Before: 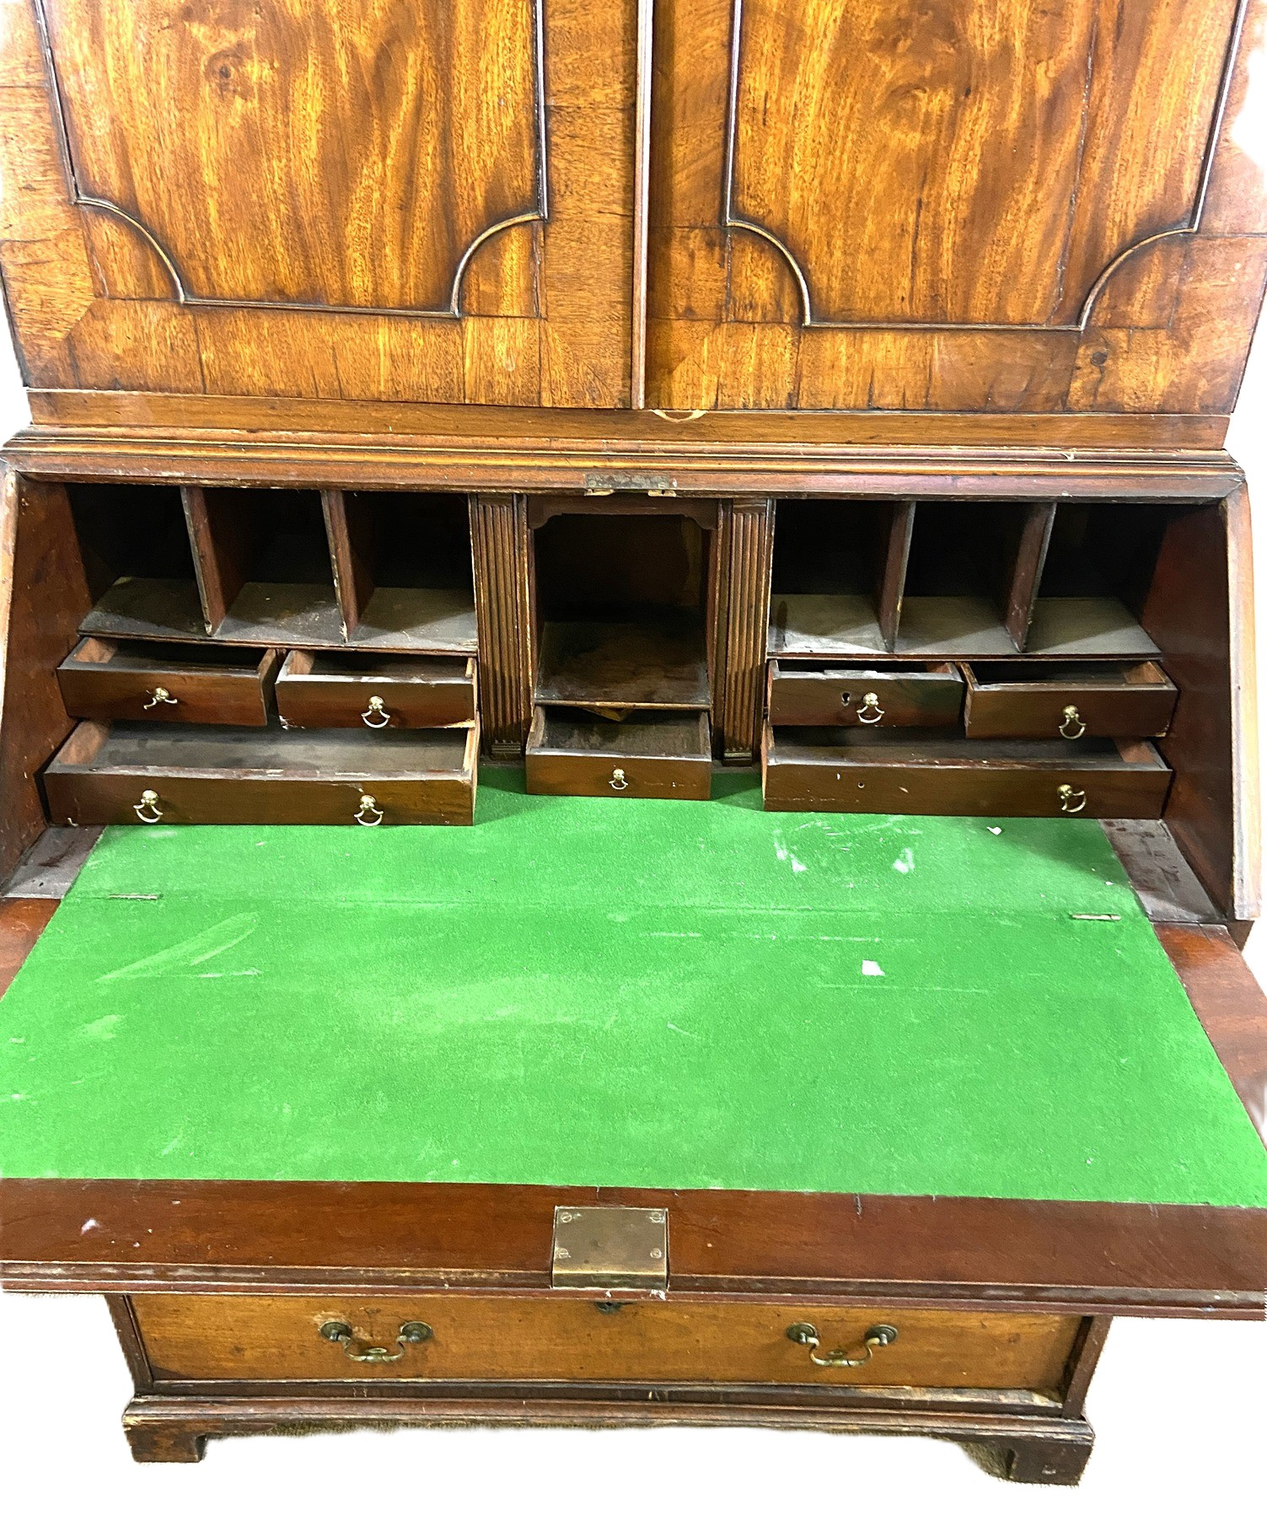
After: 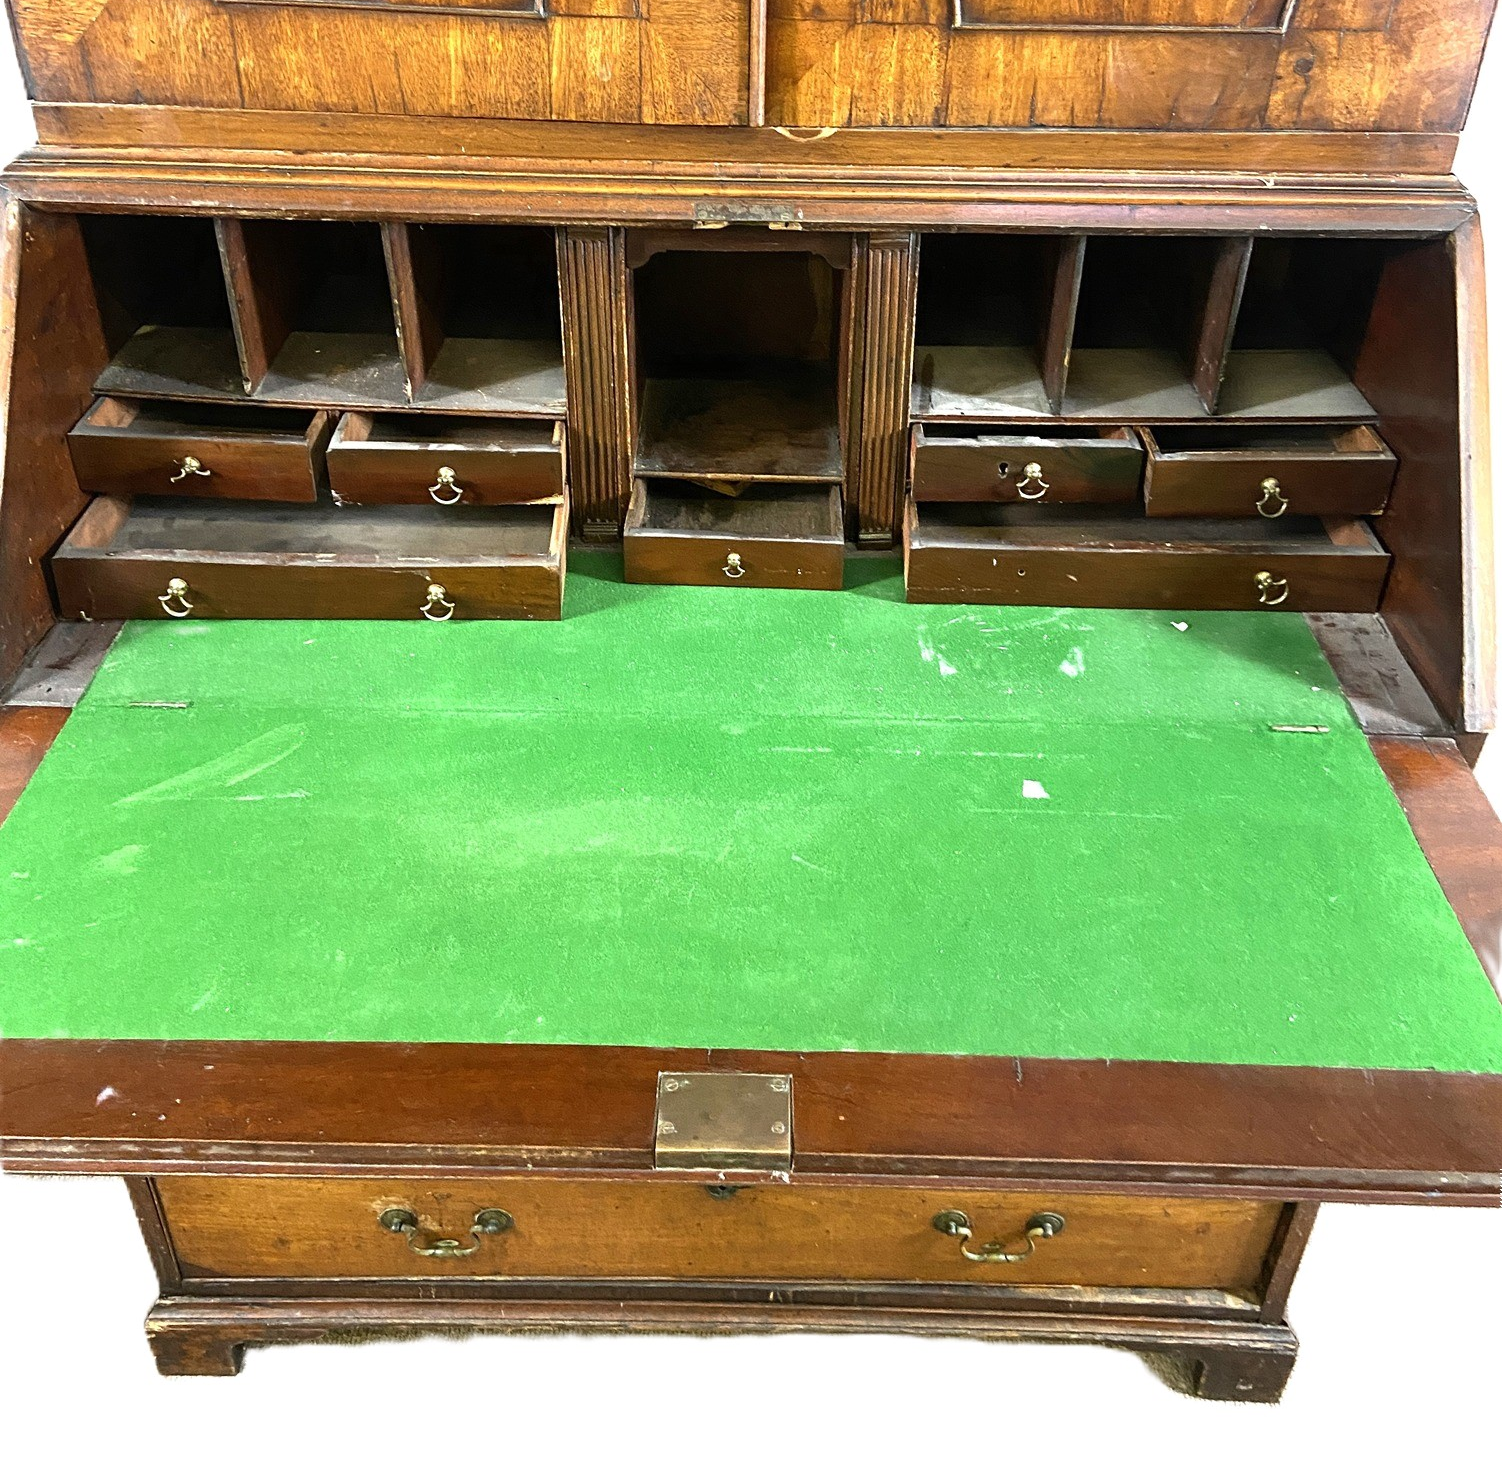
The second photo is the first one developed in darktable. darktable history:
crop and rotate: top 19.754%
